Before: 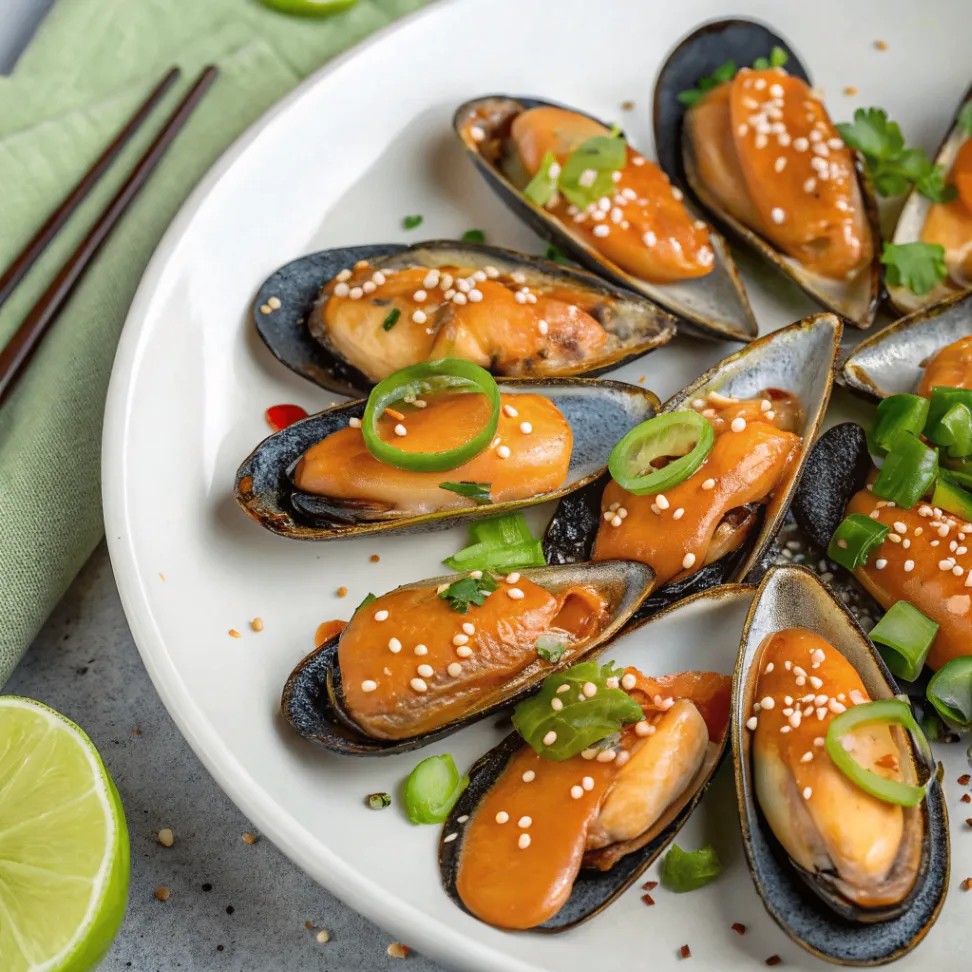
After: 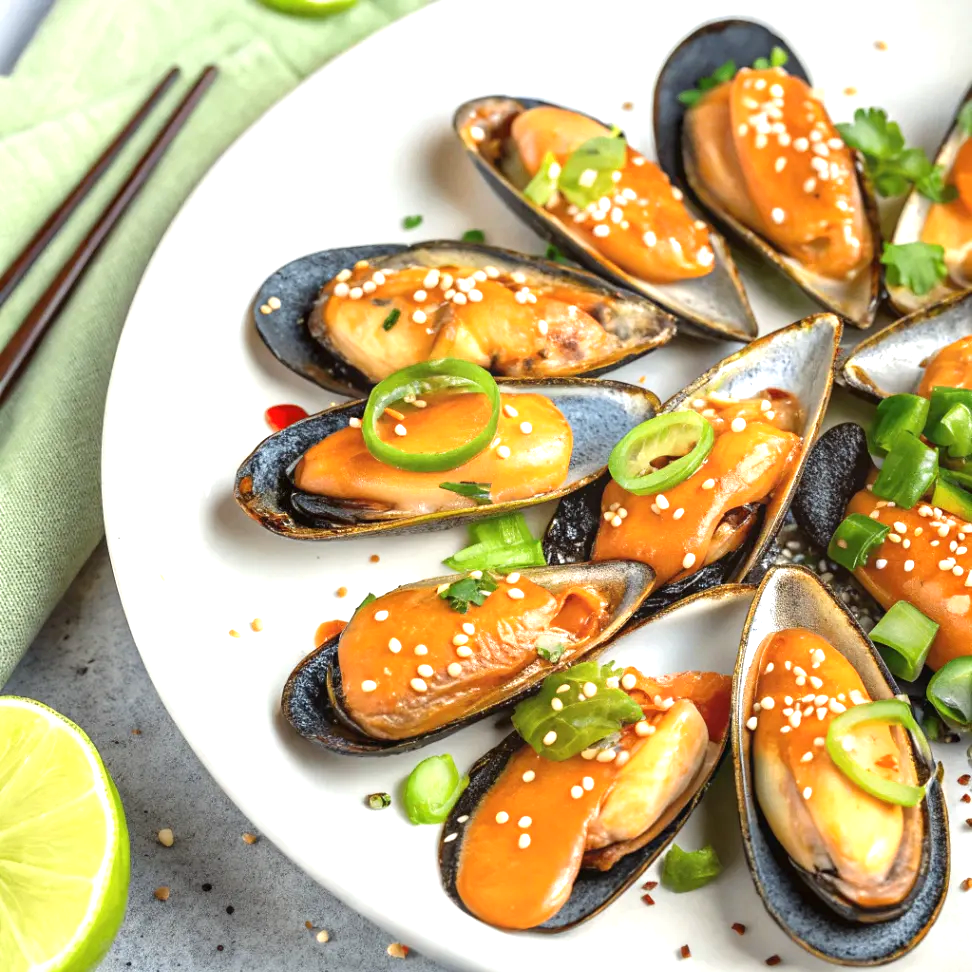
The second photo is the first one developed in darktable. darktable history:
tone equalizer: on, module defaults
exposure: black level correction 0, exposure 0.95 EV, compensate exposure bias true, compensate highlight preservation false
